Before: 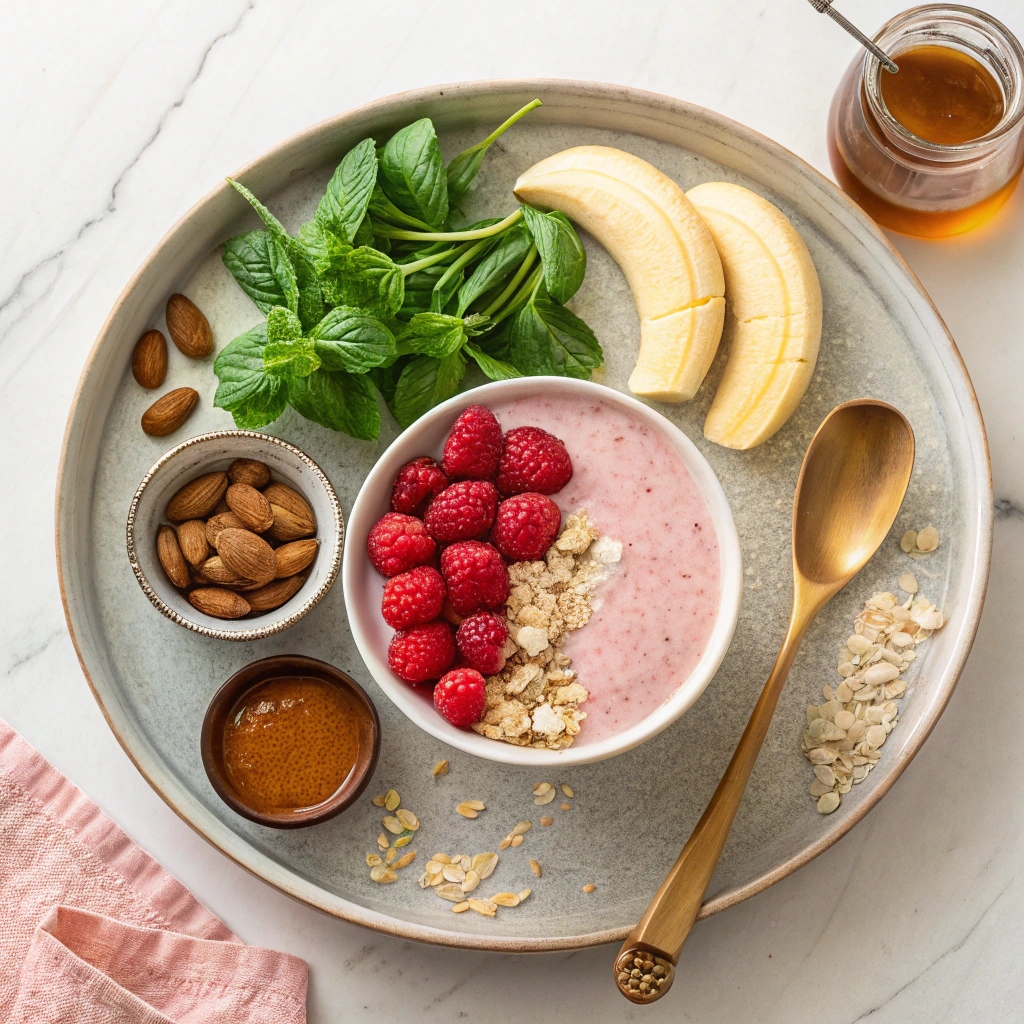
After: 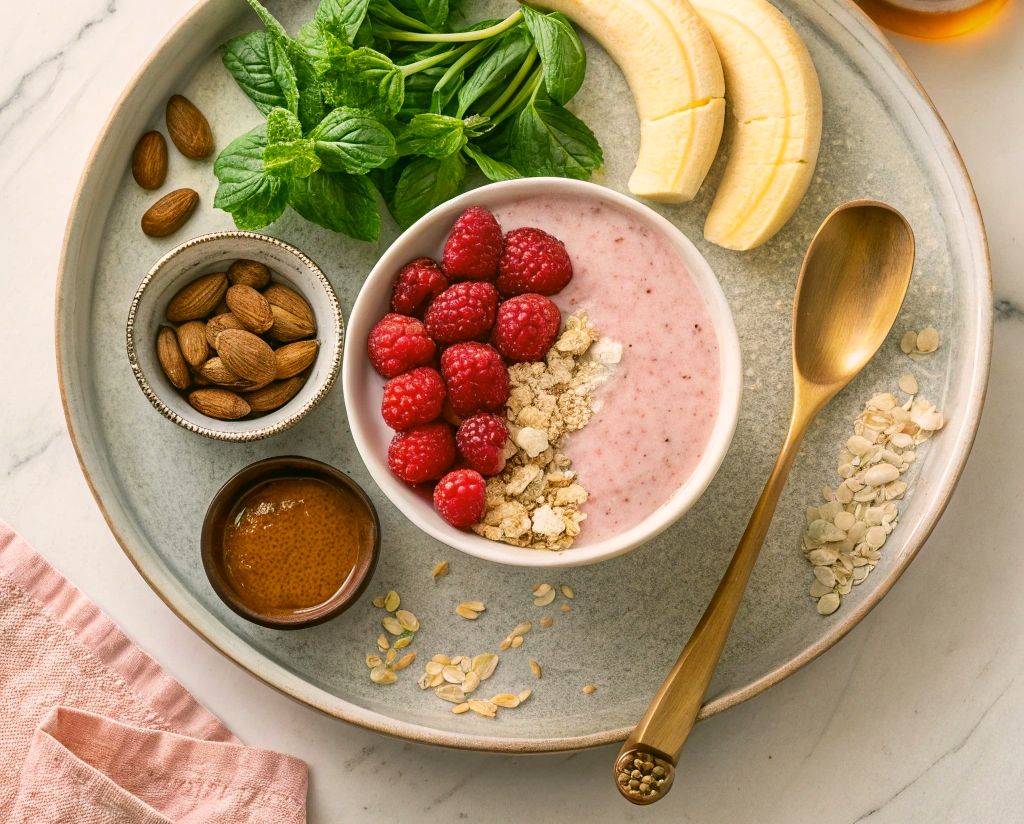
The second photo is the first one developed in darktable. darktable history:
color correction: highlights a* 4.26, highlights b* 4.92, shadows a* -7.29, shadows b* 5.04
crop and rotate: top 19.455%
